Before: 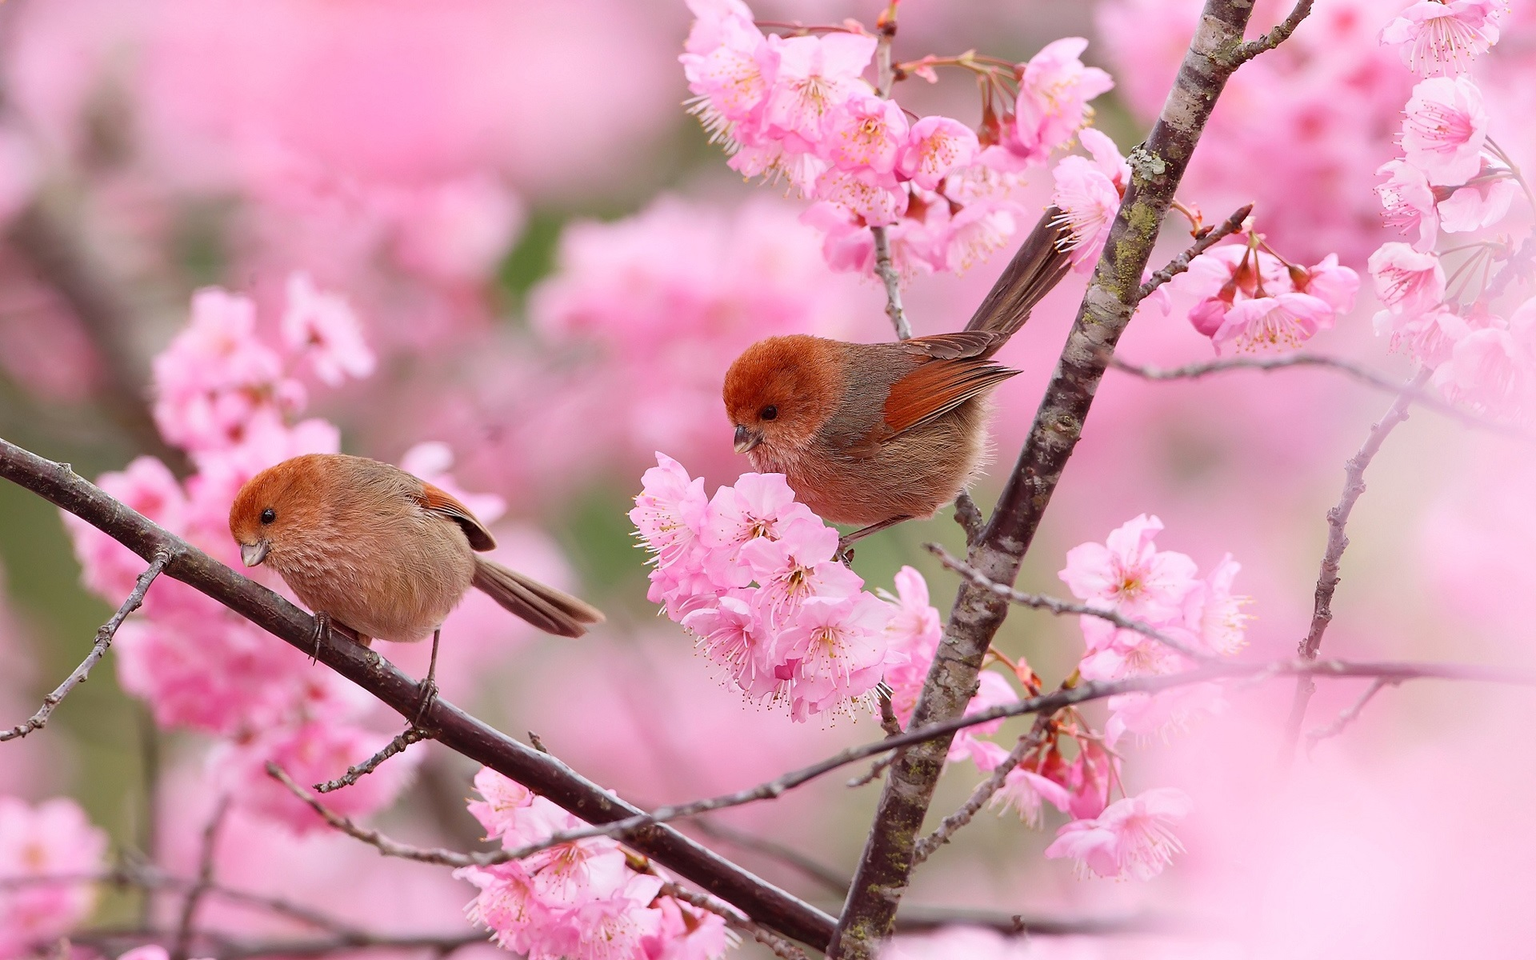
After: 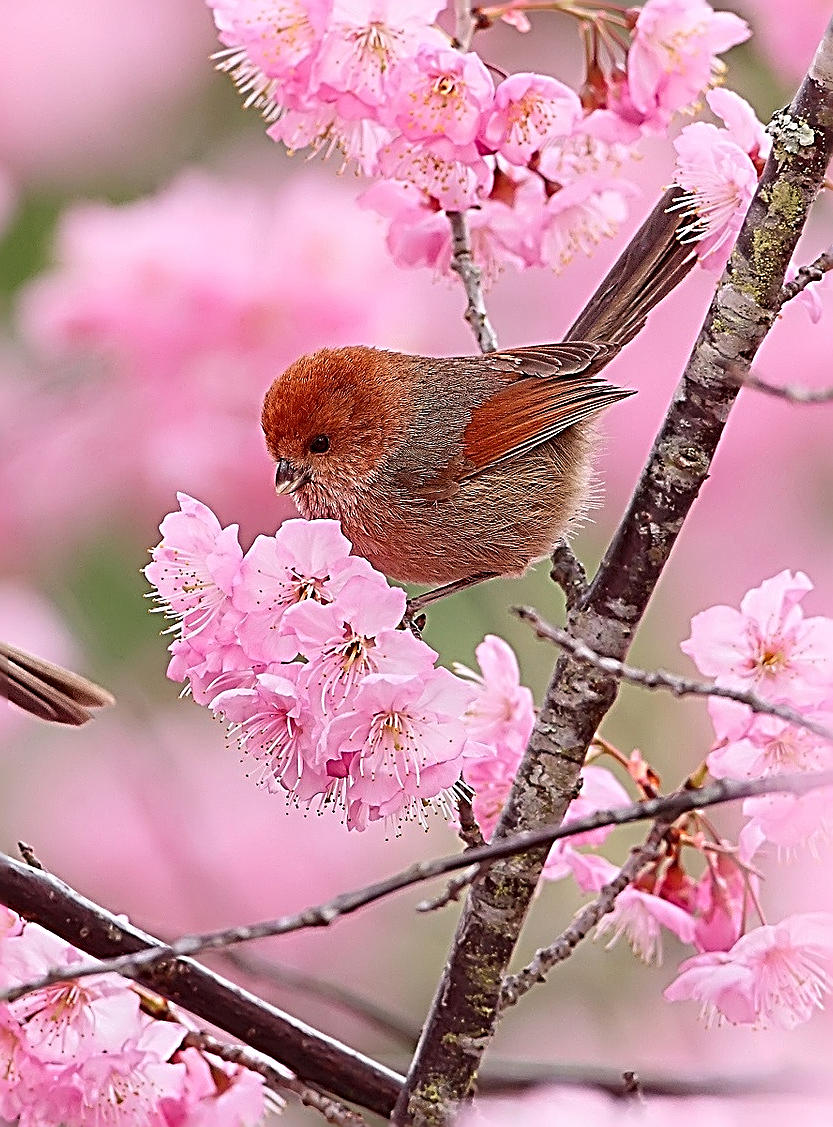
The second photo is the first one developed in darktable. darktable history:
crop: left 33.452%, top 6.025%, right 23.155%
sharpen: radius 3.158, amount 1.731
